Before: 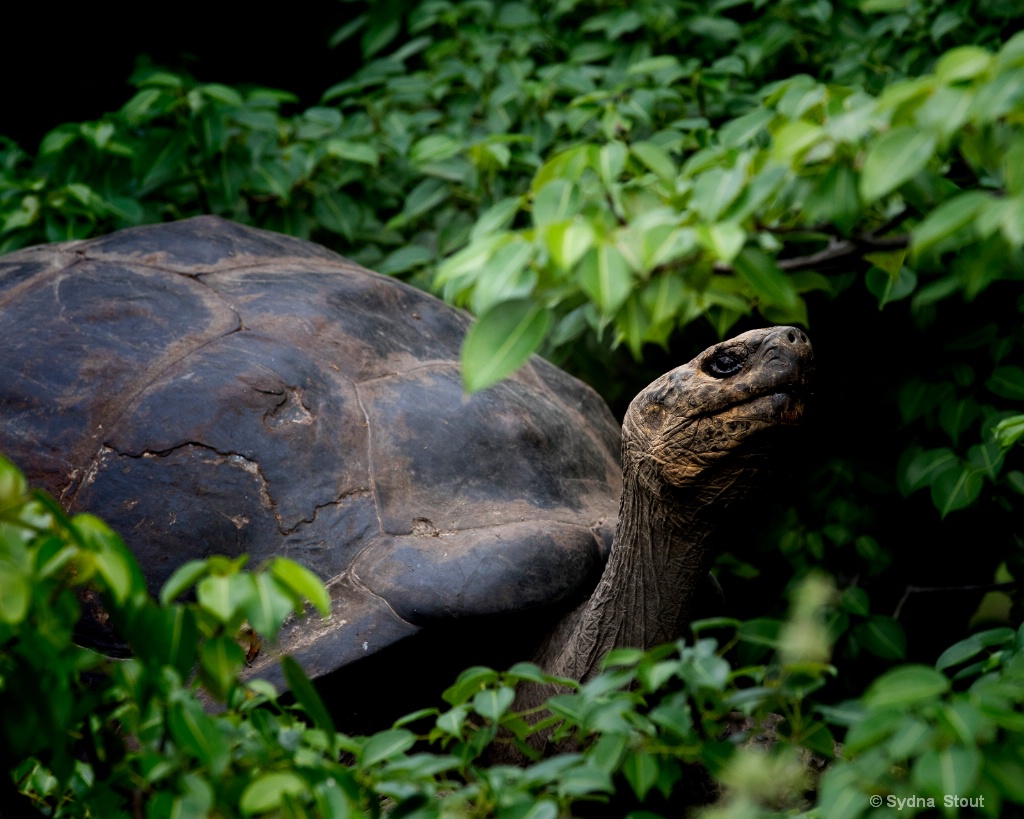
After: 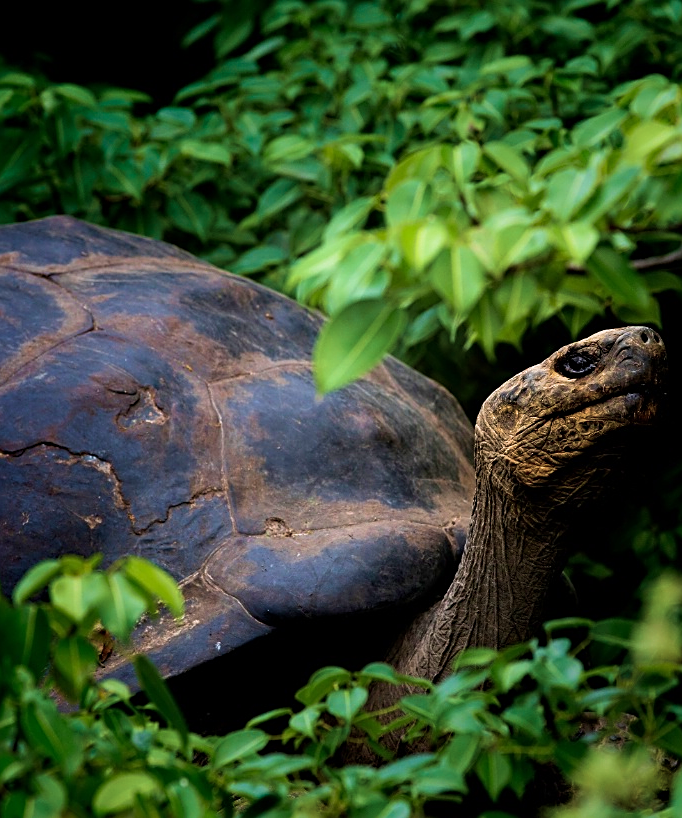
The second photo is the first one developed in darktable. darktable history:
crop and rotate: left 14.436%, right 18.898%
velvia: strength 74%
sharpen: on, module defaults
